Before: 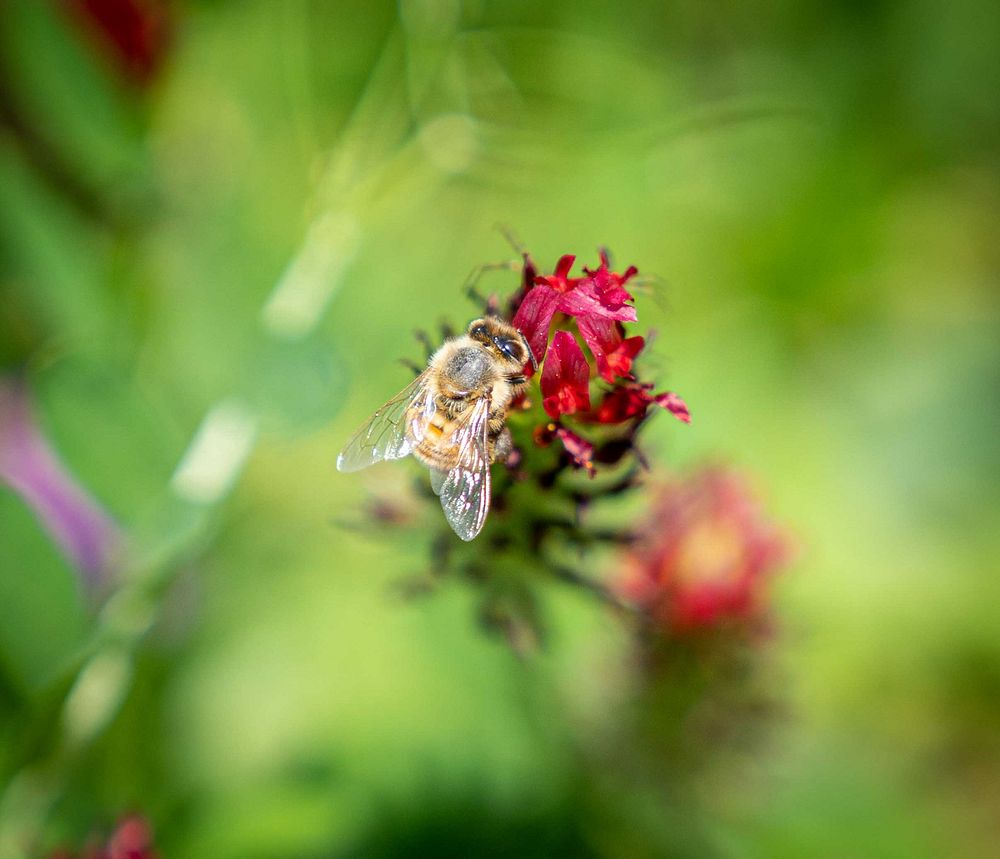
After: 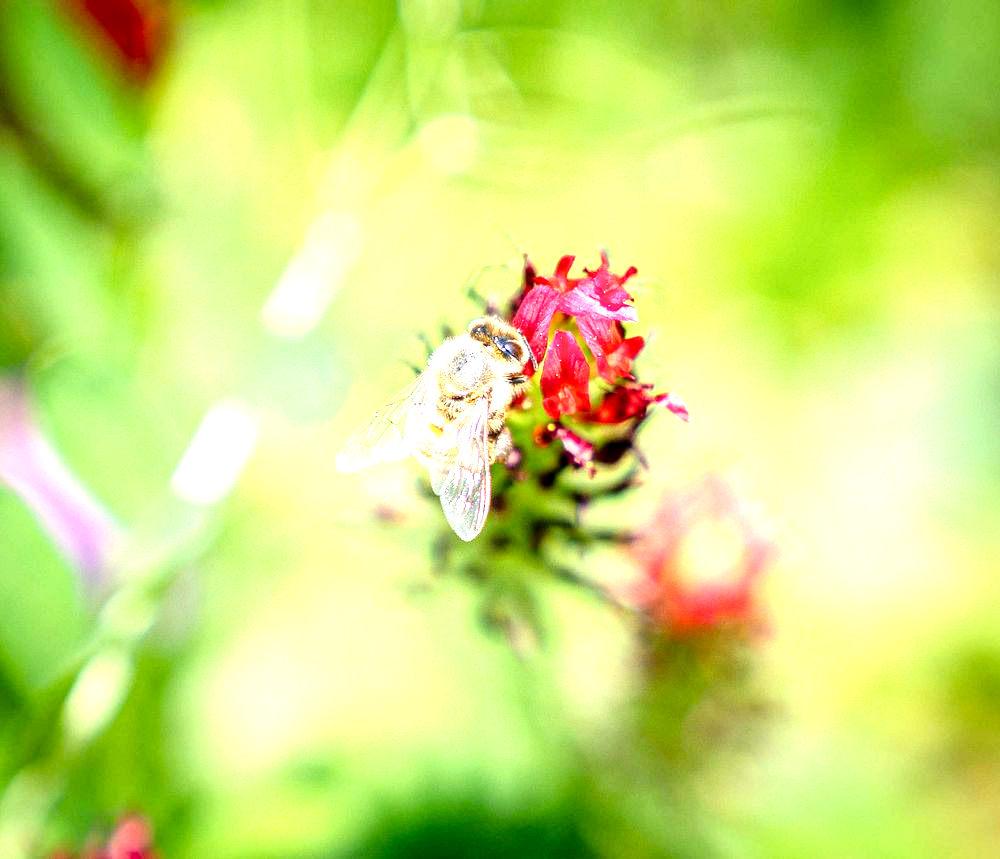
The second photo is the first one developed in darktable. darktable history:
tone curve: curves: ch0 [(0, 0) (0.004, 0.002) (0.02, 0.013) (0.218, 0.218) (0.664, 0.718) (0.832, 0.873) (1, 1)], preserve colors none
exposure: black level correction 0.001, exposure 1.646 EV, compensate exposure bias true, compensate highlight preservation false
